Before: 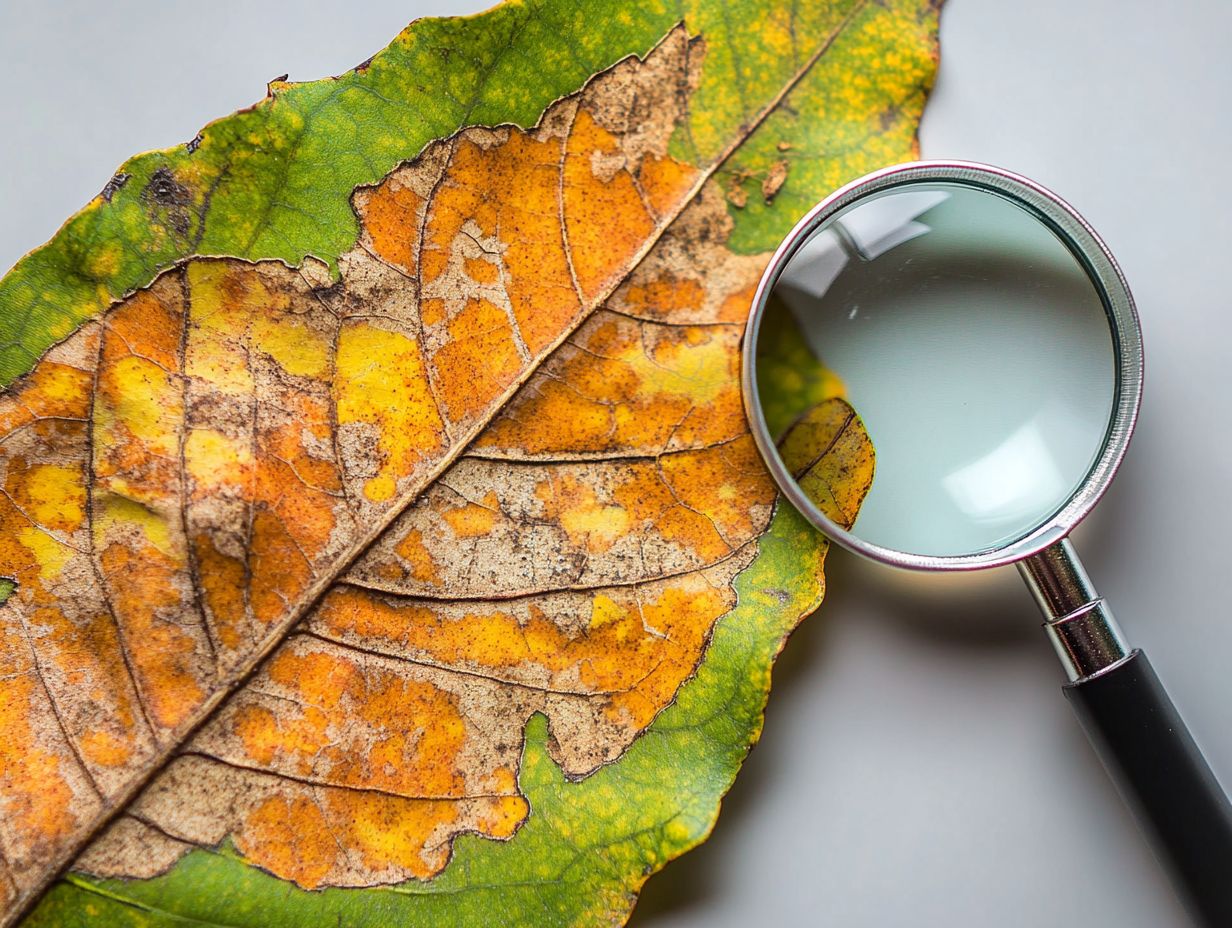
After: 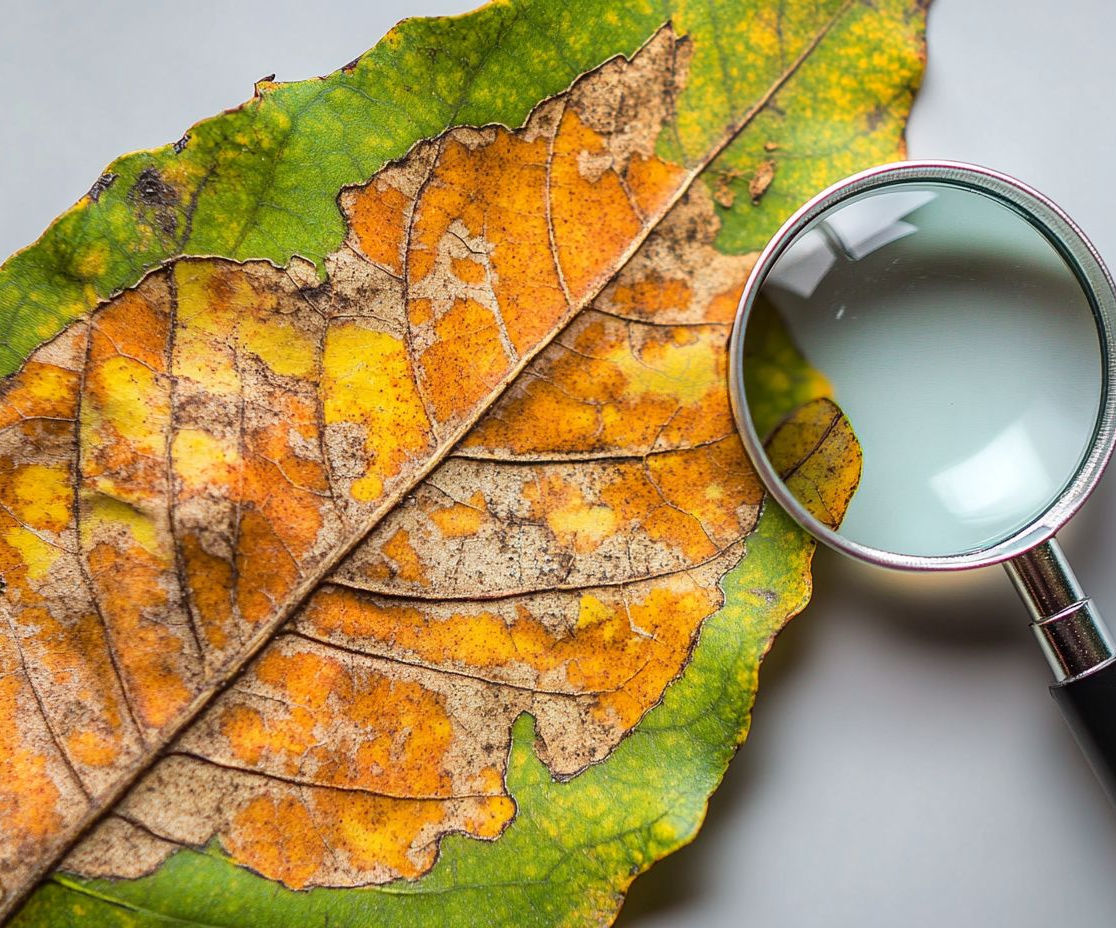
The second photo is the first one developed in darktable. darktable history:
crop and rotate: left 1.134%, right 8.266%
